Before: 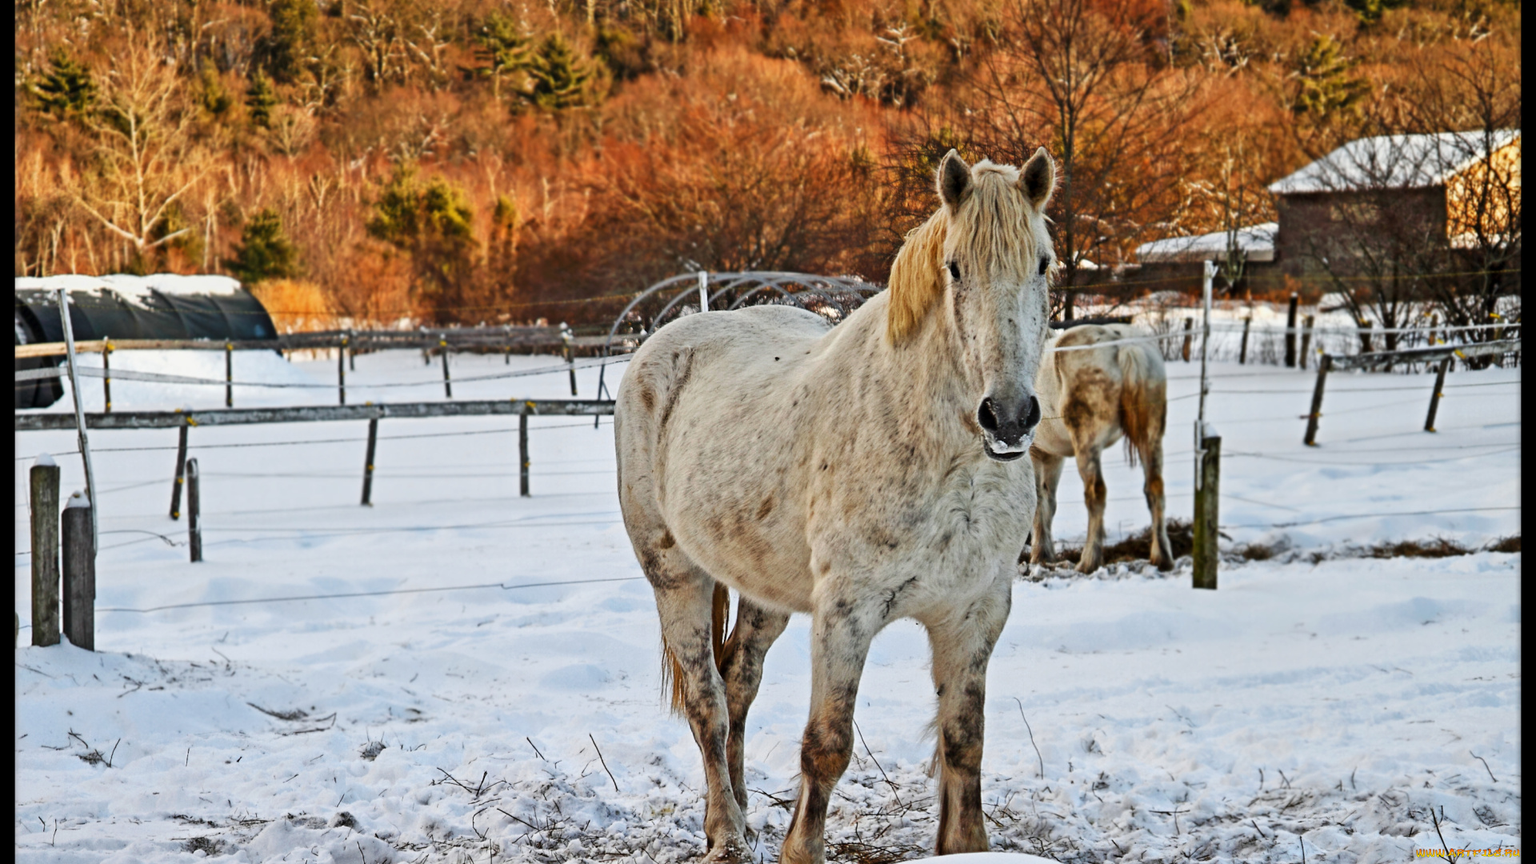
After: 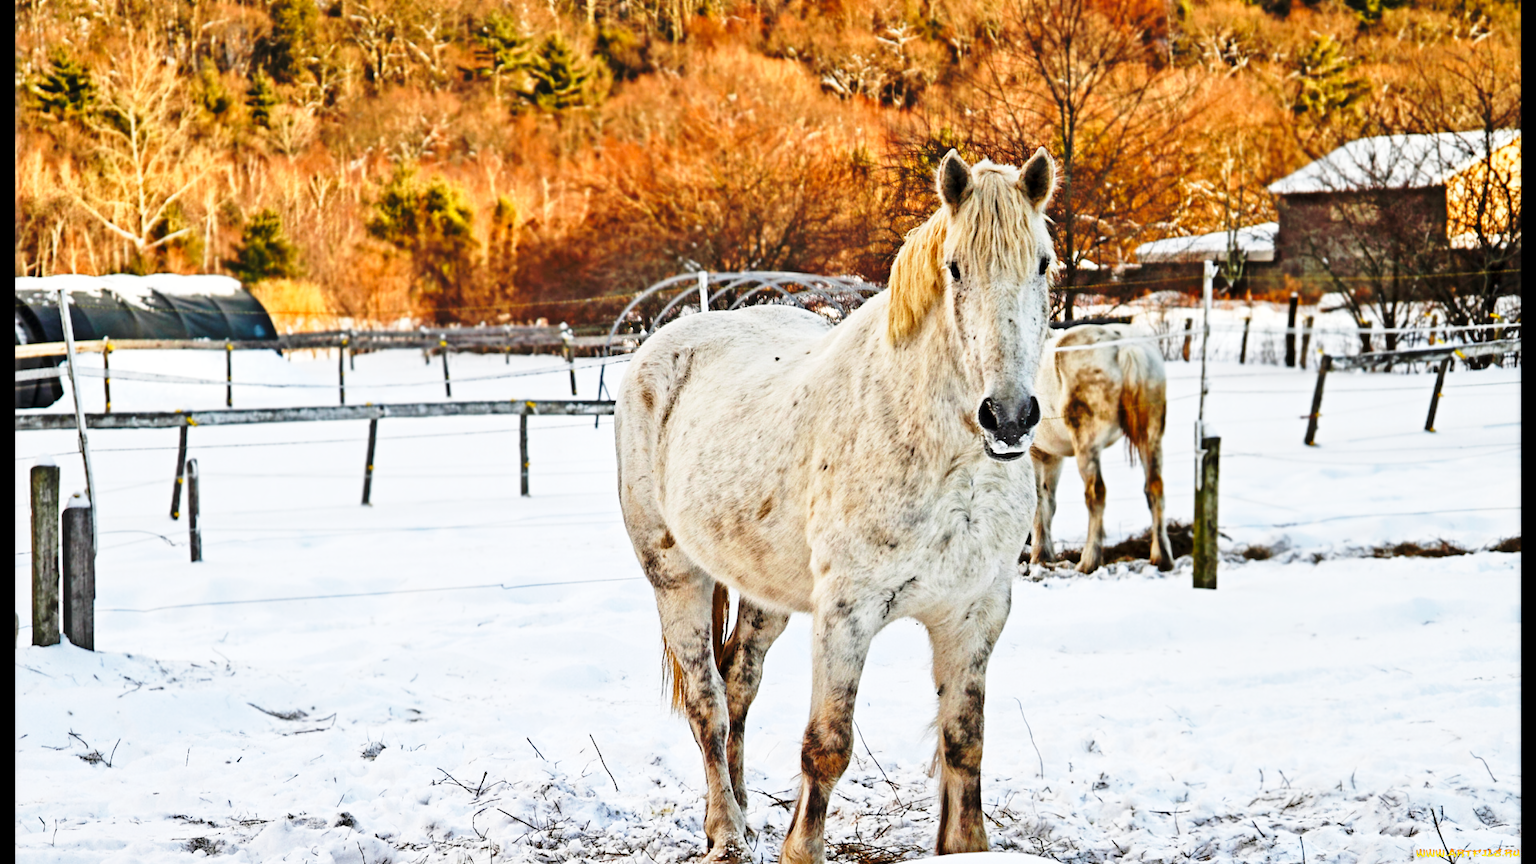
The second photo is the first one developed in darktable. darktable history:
base curve: curves: ch0 [(0, 0) (0.028, 0.03) (0.121, 0.232) (0.46, 0.748) (0.859, 0.968) (1, 1)], preserve colors none
exposure: exposure 0.203 EV, compensate exposure bias true, compensate highlight preservation false
